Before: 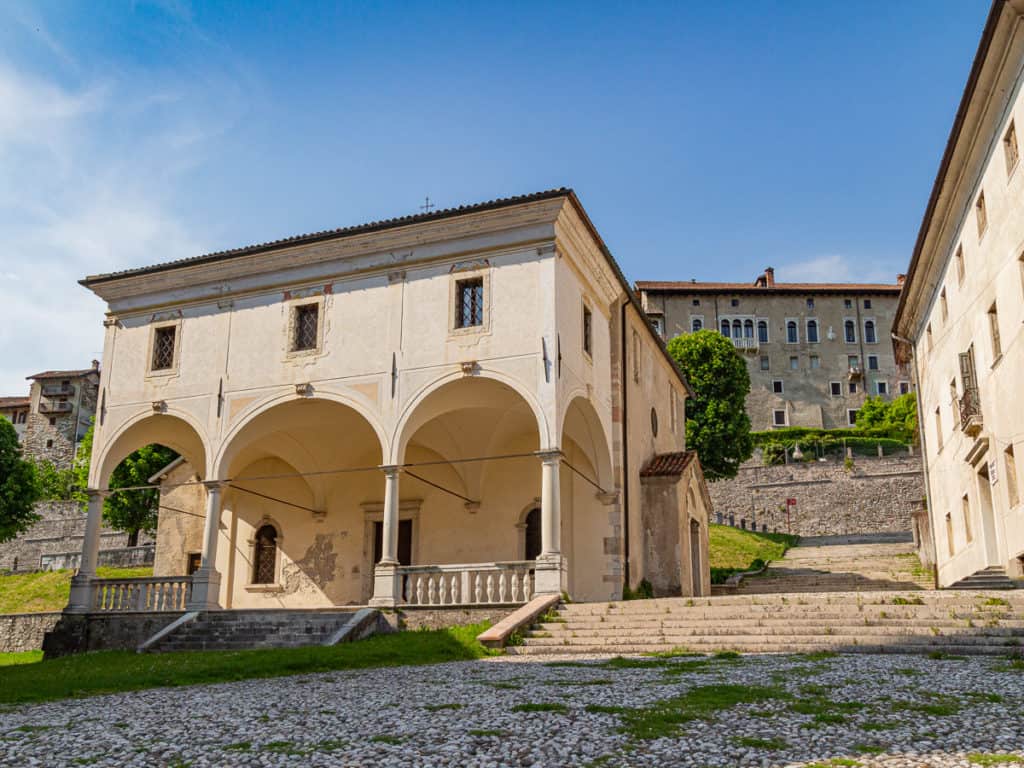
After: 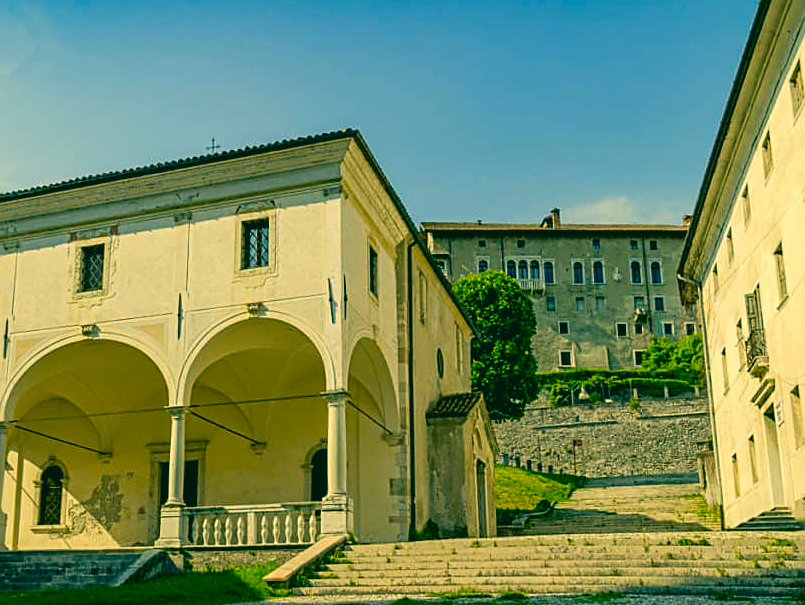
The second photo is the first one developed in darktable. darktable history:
color correction: highlights a* 2.22, highlights b* 34.47, shadows a* -37.23, shadows b* -5.99
crop and rotate: left 20.919%, top 7.737%, right 0.41%, bottom 13.445%
color balance rgb: global offset › luminance -0.862%, perceptual saturation grading › global saturation 17.359%
sharpen: on, module defaults
shadows and highlights: shadows -22.58, highlights 46.56, highlights color adjustment 0.68%, soften with gaussian
